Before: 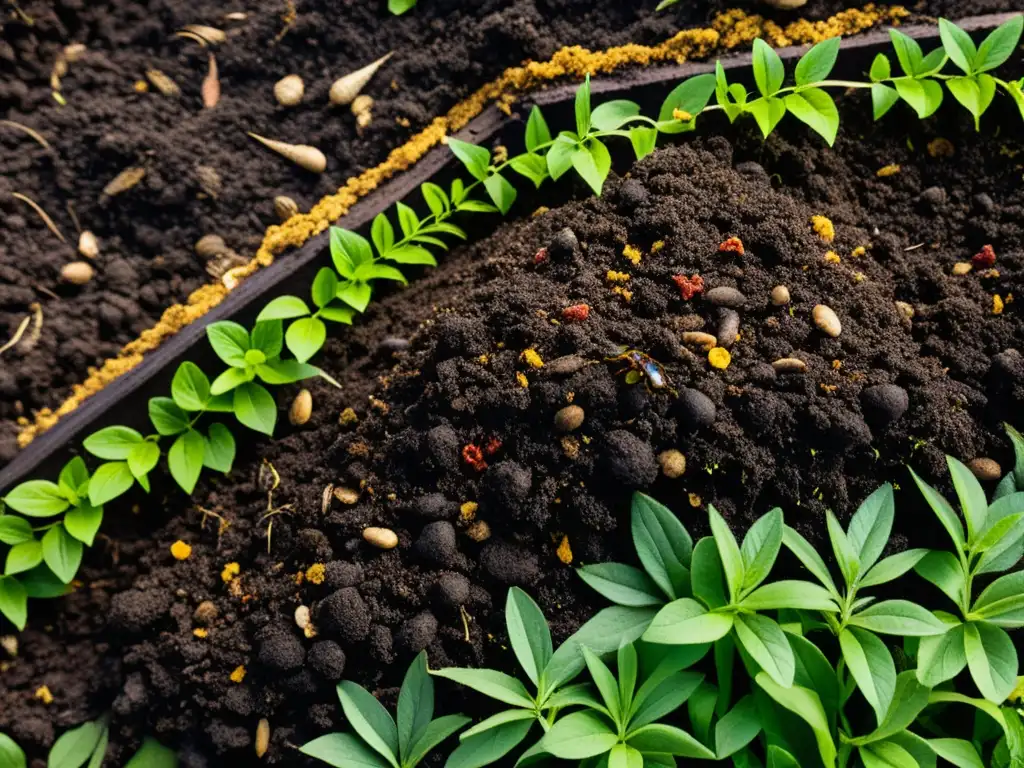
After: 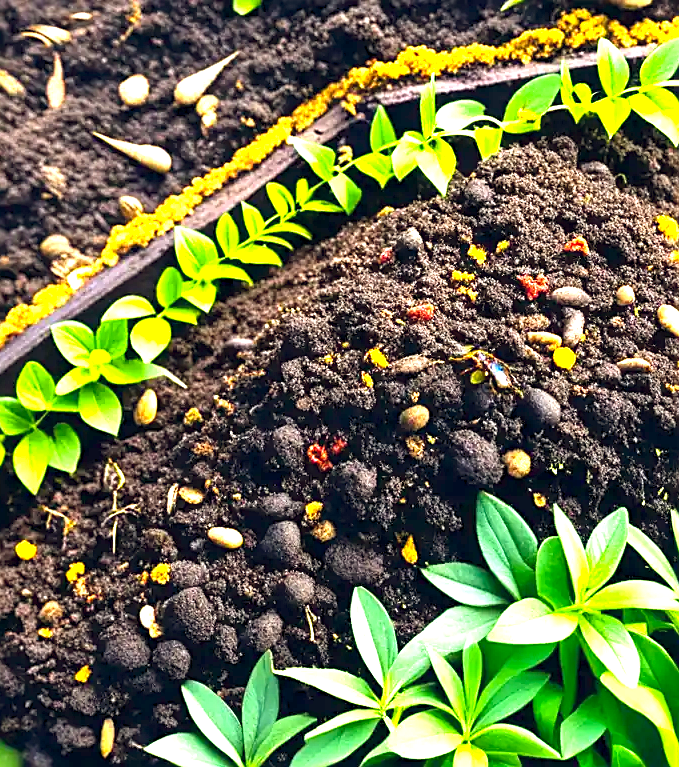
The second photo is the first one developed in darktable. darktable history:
exposure: exposure 2.02 EV, compensate highlight preservation false
color balance rgb: global offset › chroma 0.095%, global offset › hue 254.08°, perceptual saturation grading › global saturation 10.262%, global vibrance 20%
crop and rotate: left 15.149%, right 18.465%
sharpen: on, module defaults
